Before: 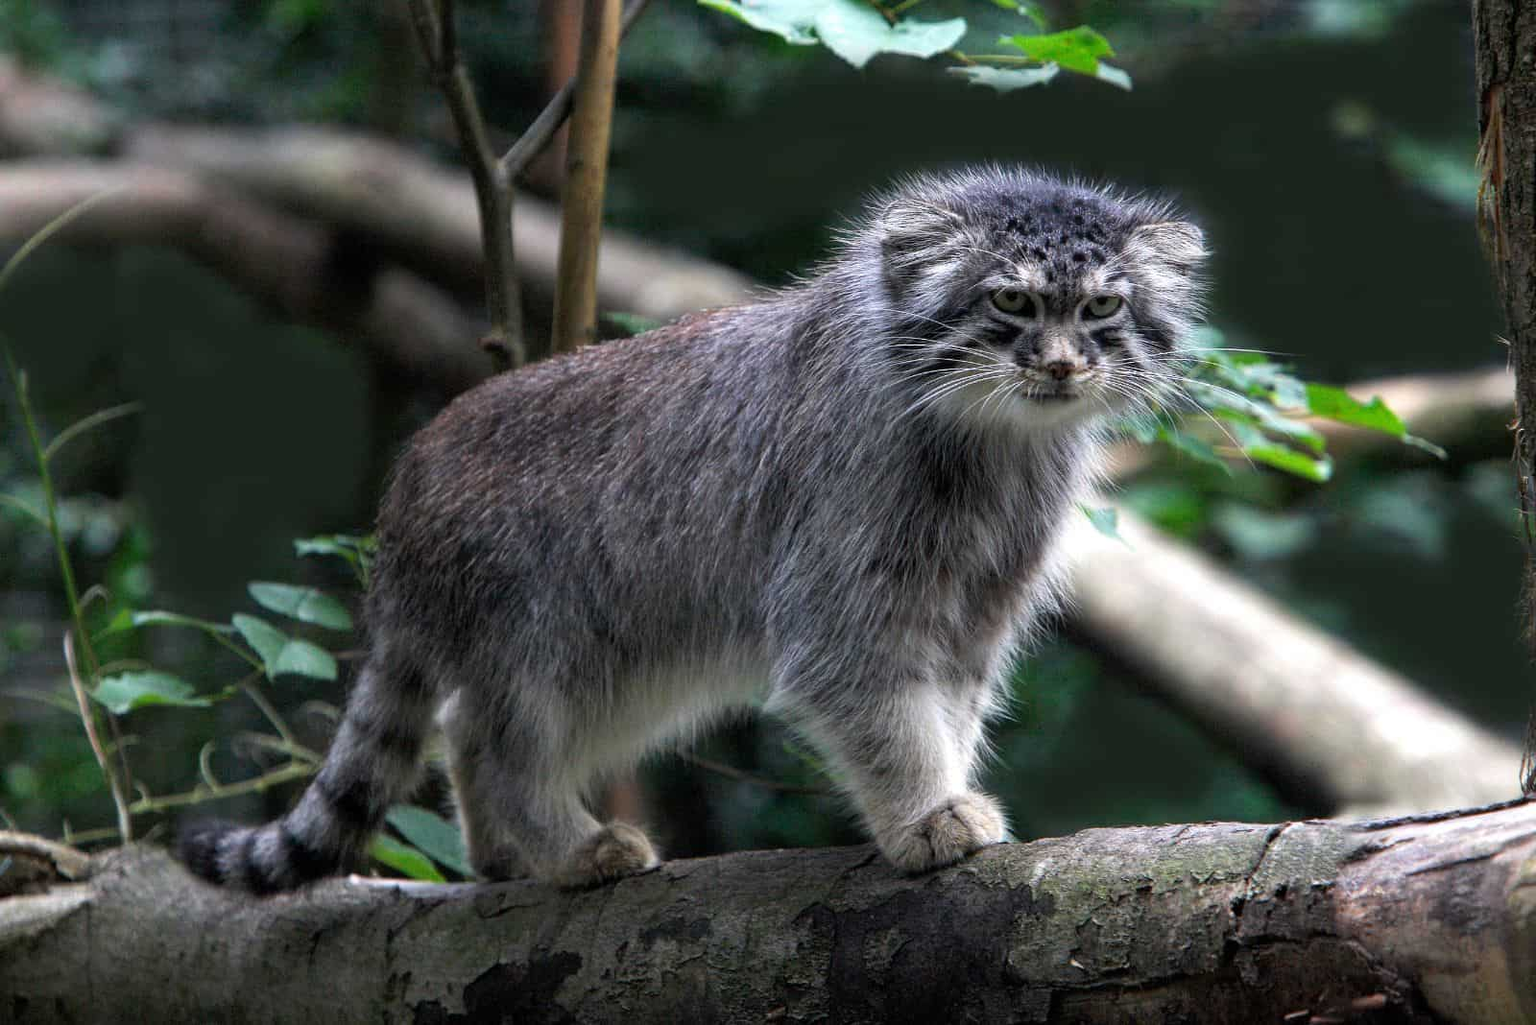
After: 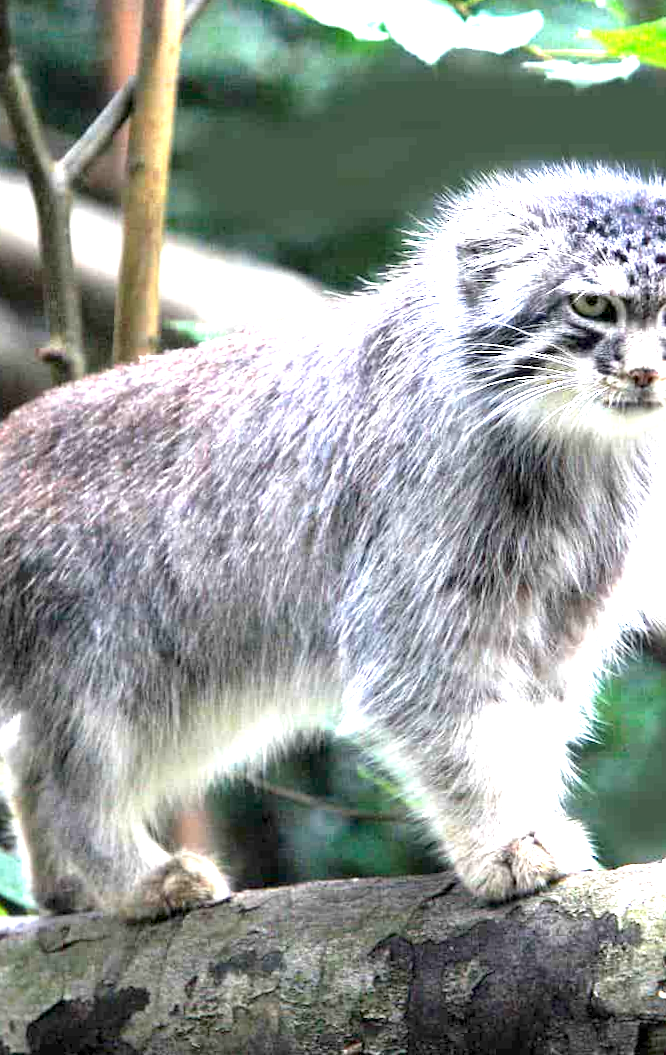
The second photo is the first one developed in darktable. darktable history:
exposure: black level correction 0.001, exposure 2.607 EV, compensate exposure bias true, compensate highlight preservation false
rotate and perspective: rotation -0.45°, automatic cropping original format, crop left 0.008, crop right 0.992, crop top 0.012, crop bottom 0.988
crop: left 28.583%, right 29.231%
tone equalizer: on, module defaults
